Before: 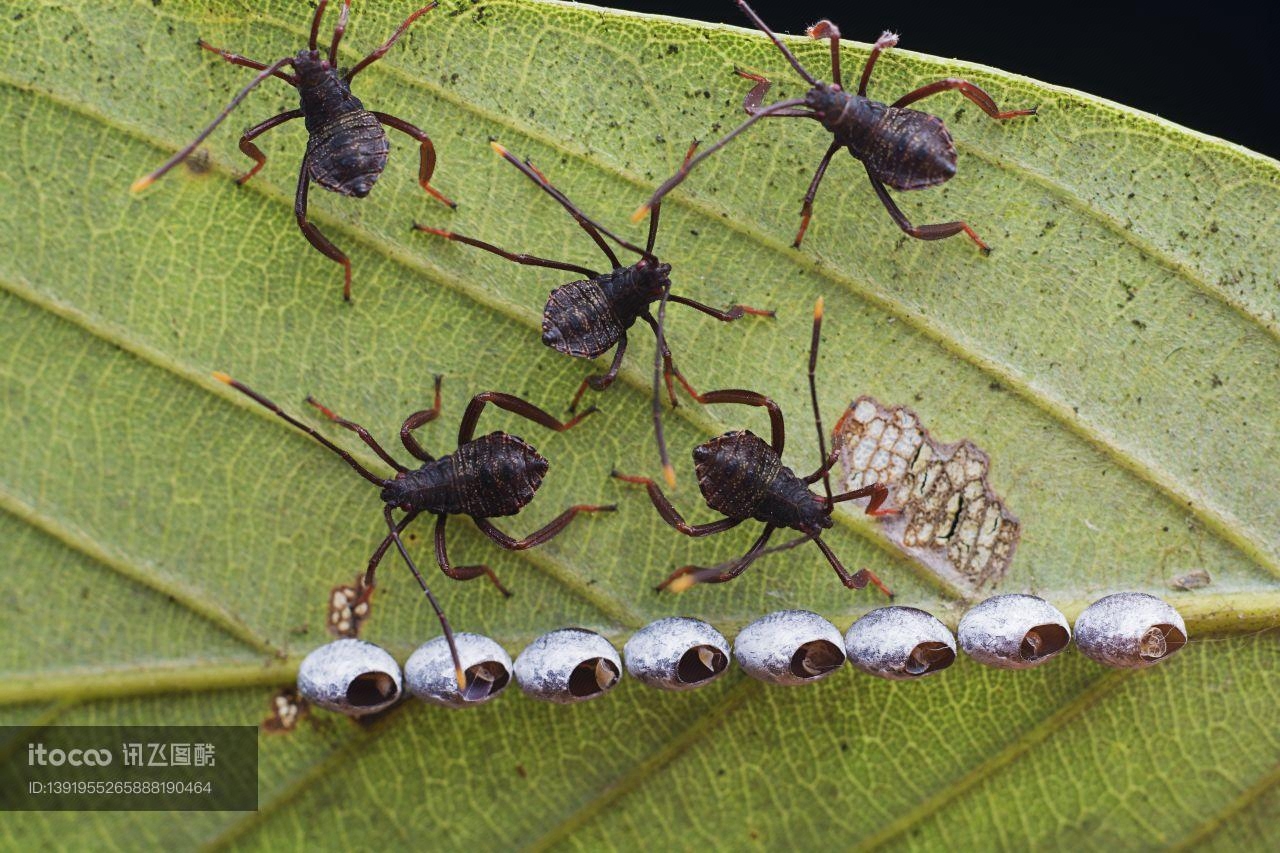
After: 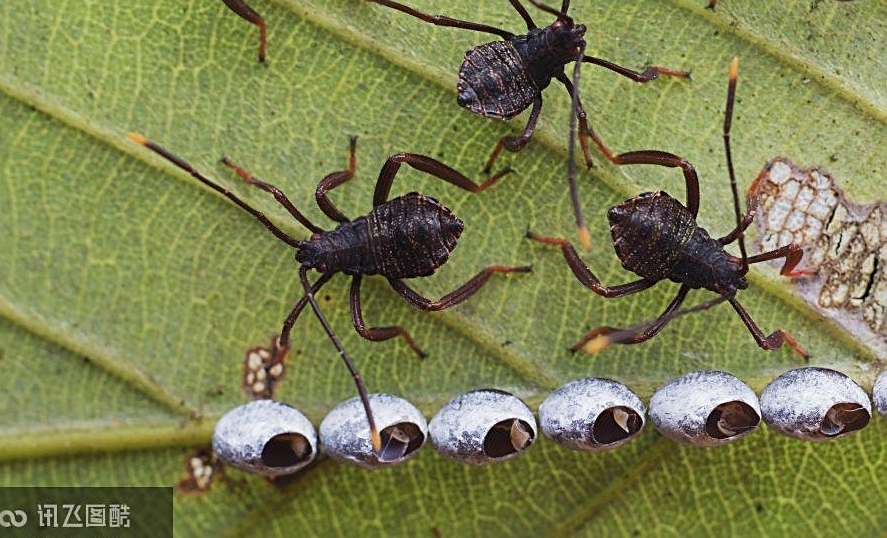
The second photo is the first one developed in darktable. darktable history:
sharpen: radius 2.159, amount 0.383, threshold 0.124
crop: left 6.644%, top 28.065%, right 24.045%, bottom 8.776%
